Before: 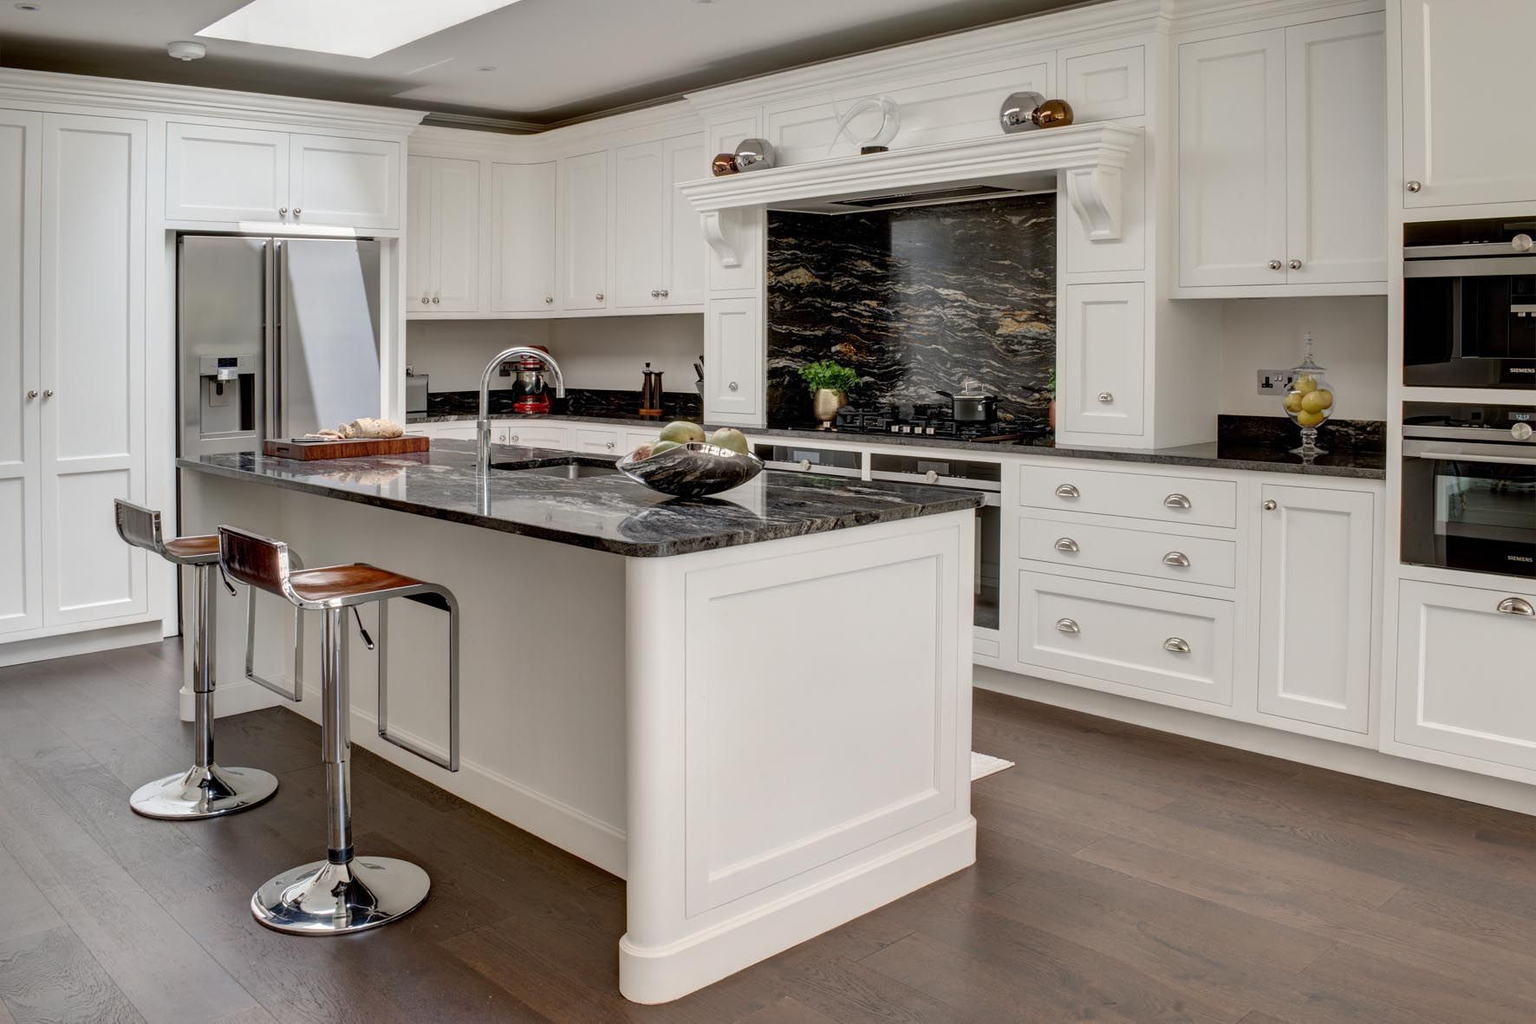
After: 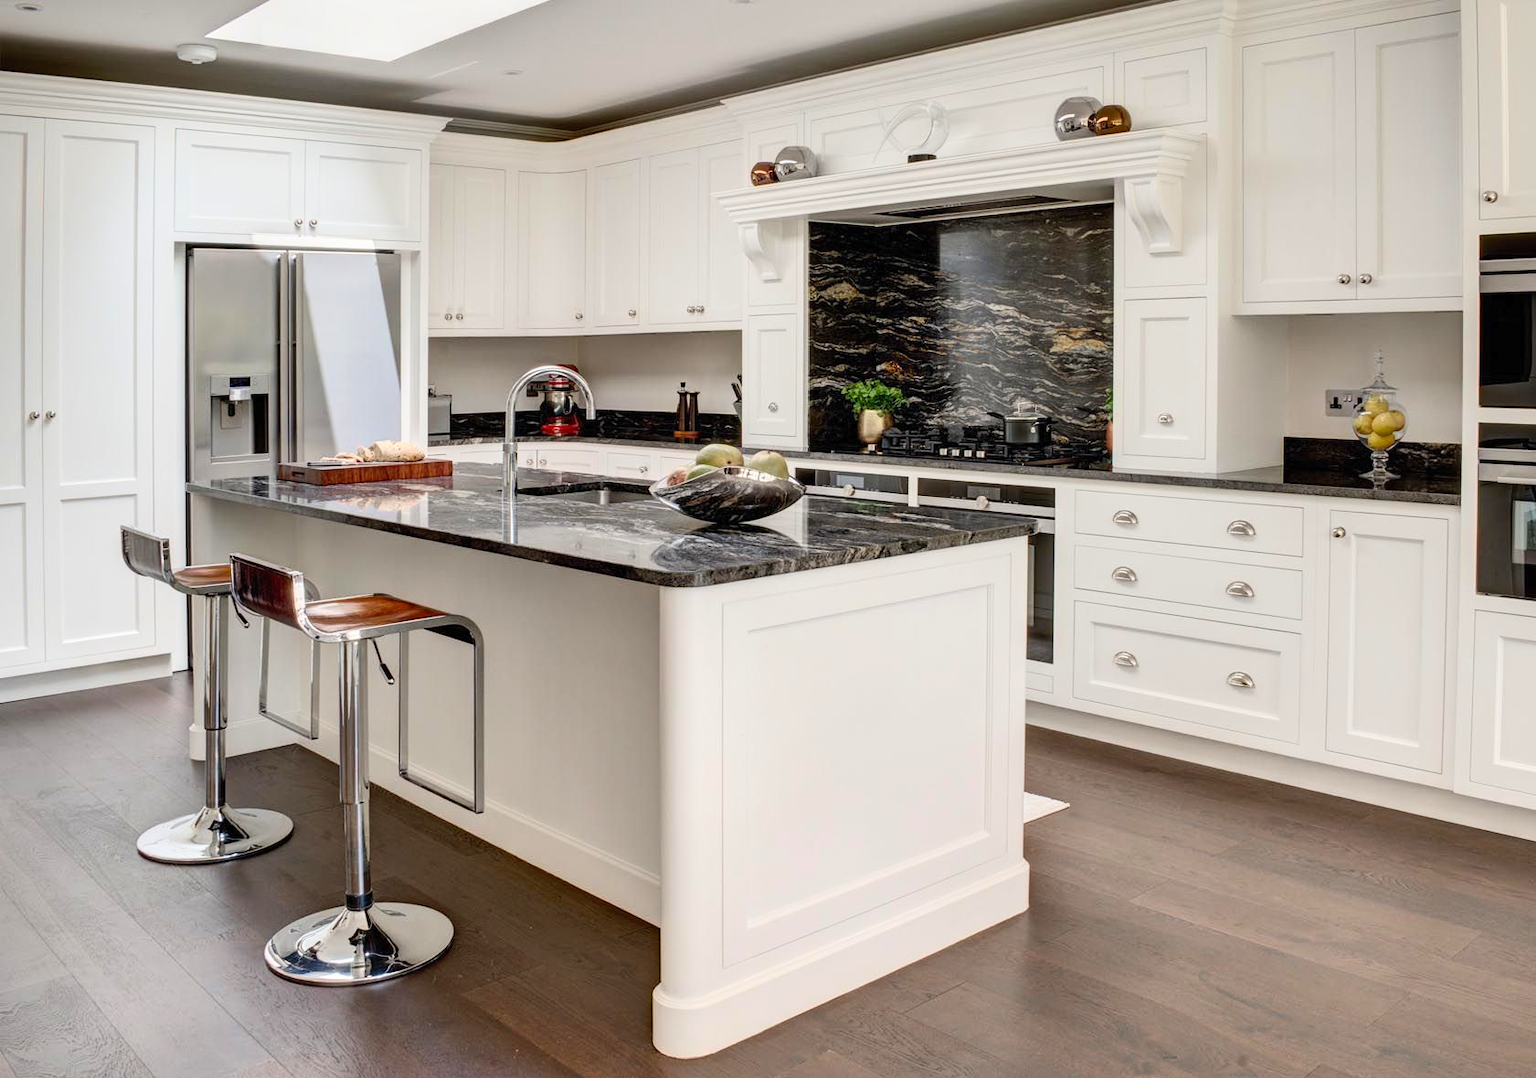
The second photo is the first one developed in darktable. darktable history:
crop and rotate: left 0%, right 5.083%
contrast brightness saturation: contrast 0.2, brightness 0.163, saturation 0.228
